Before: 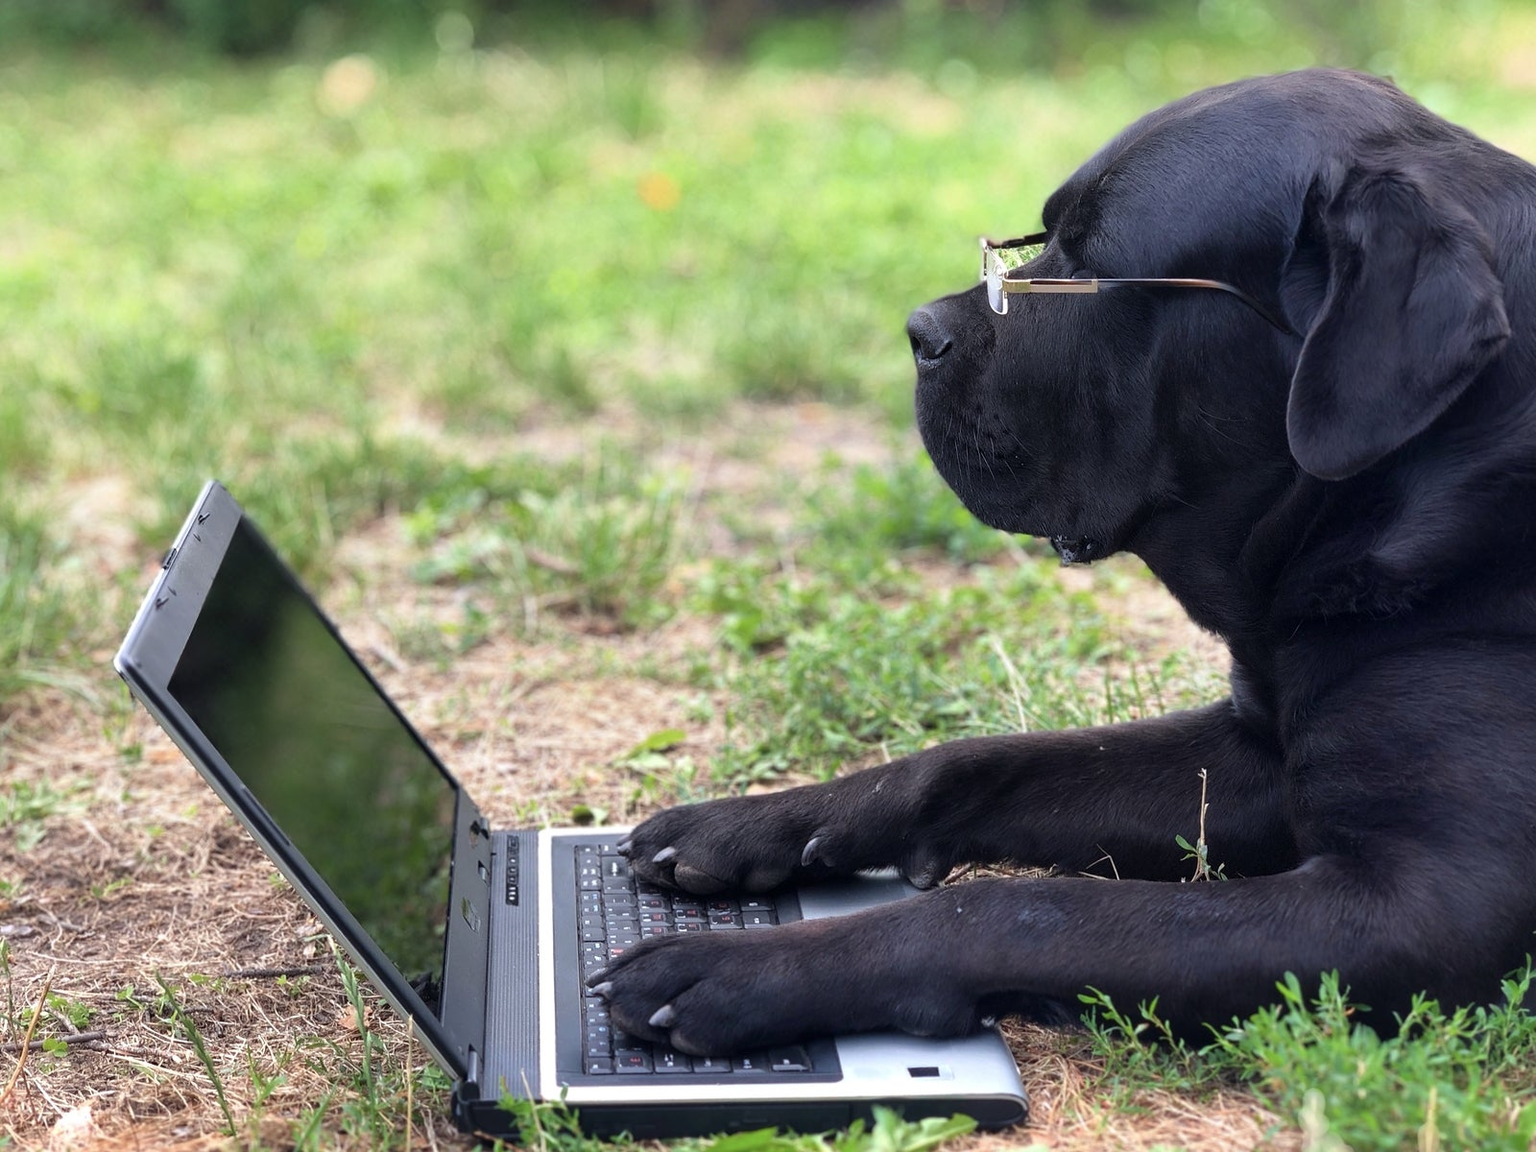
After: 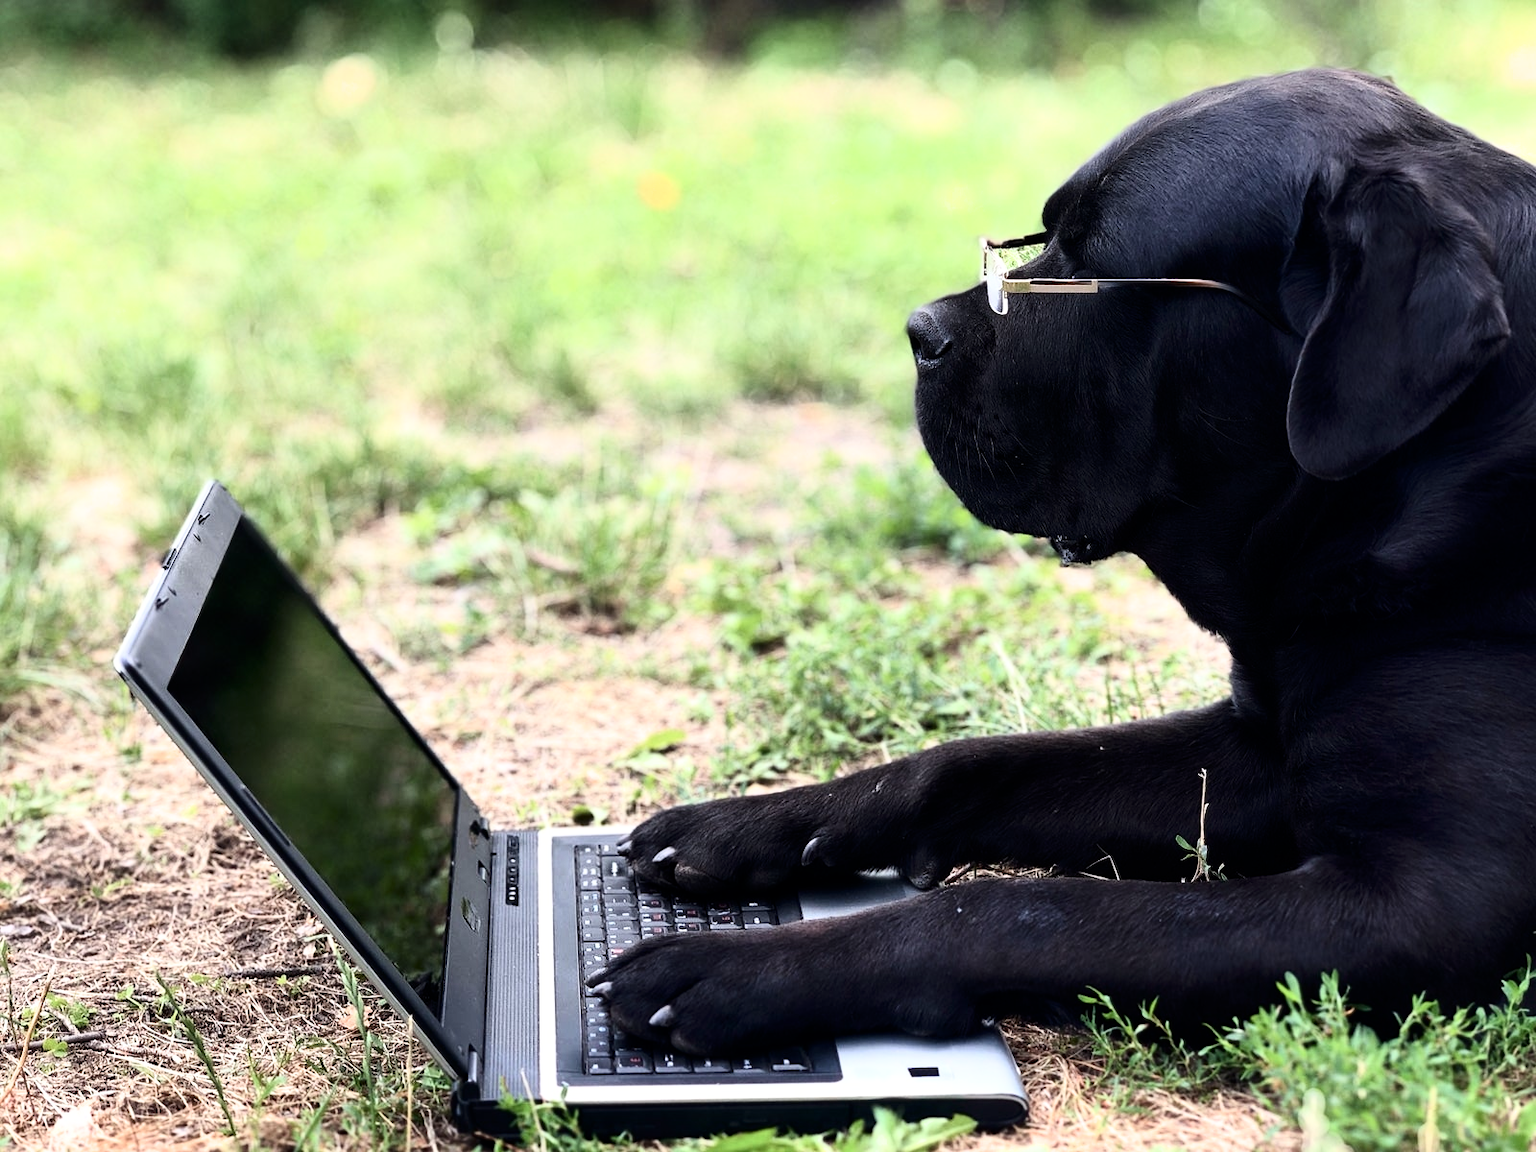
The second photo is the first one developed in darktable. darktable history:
filmic rgb: white relative exposure 2.45 EV, hardness 6.33
contrast brightness saturation: contrast 0.28
